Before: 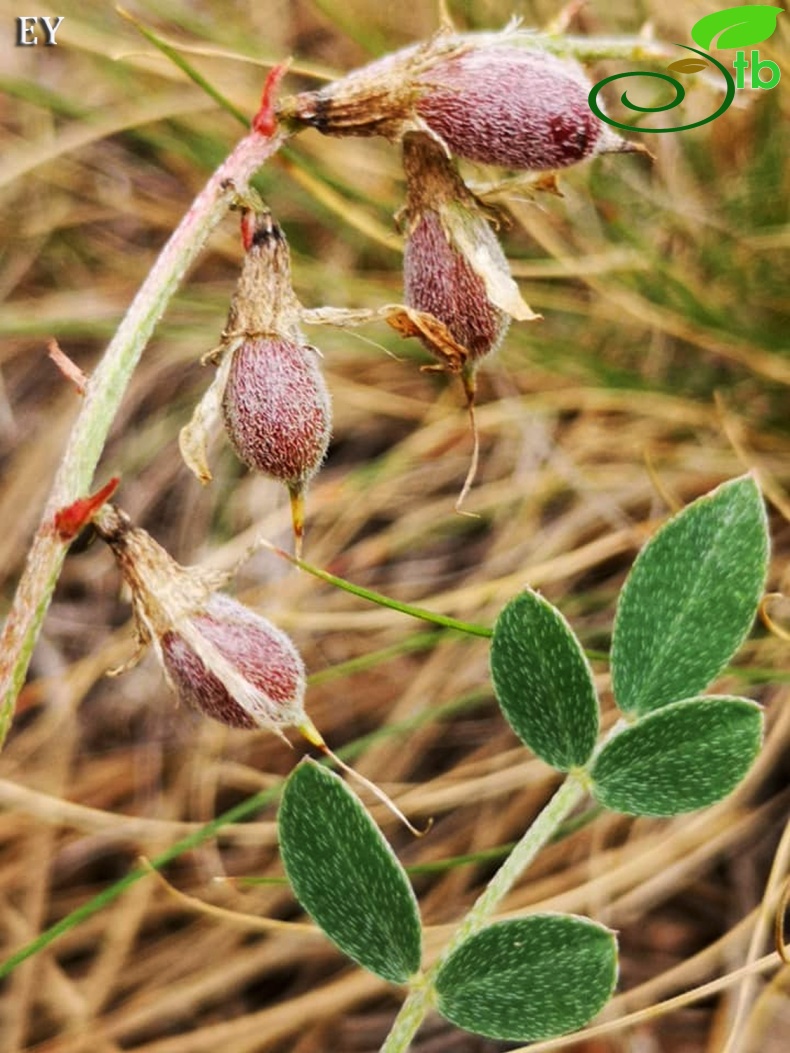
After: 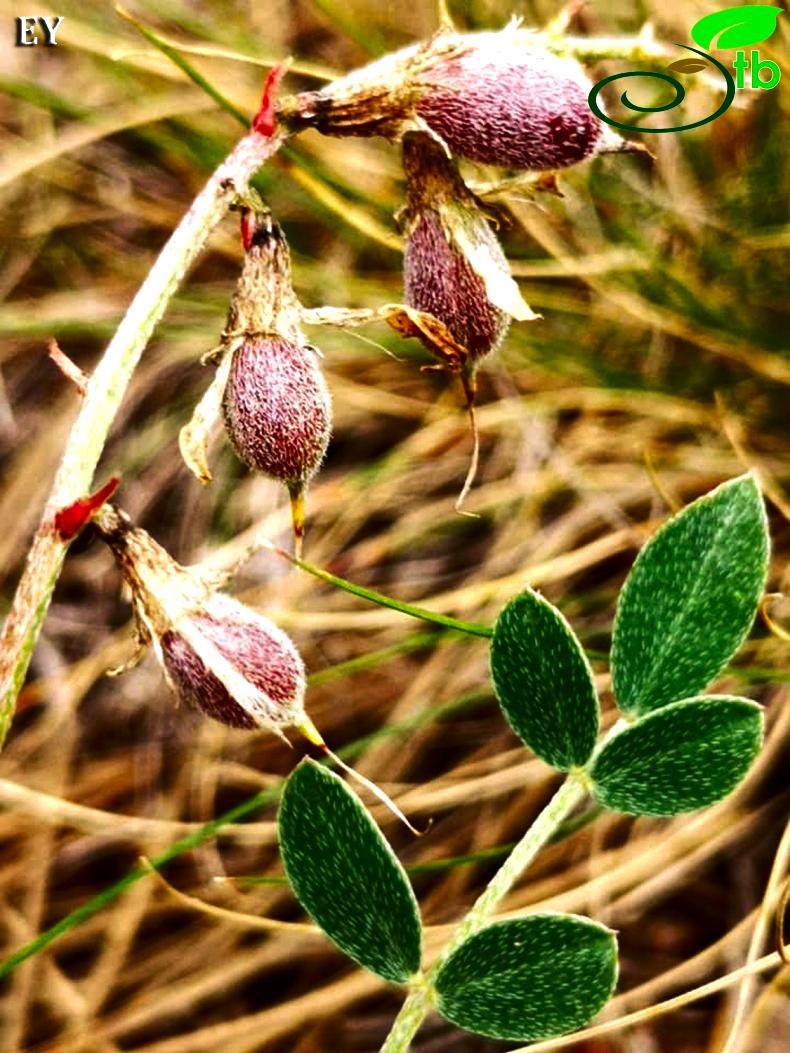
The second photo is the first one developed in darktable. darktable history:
contrast brightness saturation: brightness -0.25, saturation 0.2
tone equalizer: -8 EV -0.75 EV, -7 EV -0.7 EV, -6 EV -0.6 EV, -5 EV -0.4 EV, -3 EV 0.4 EV, -2 EV 0.6 EV, -1 EV 0.7 EV, +0 EV 0.75 EV, edges refinement/feathering 500, mask exposure compensation -1.57 EV, preserve details no
velvia: strength 15%
